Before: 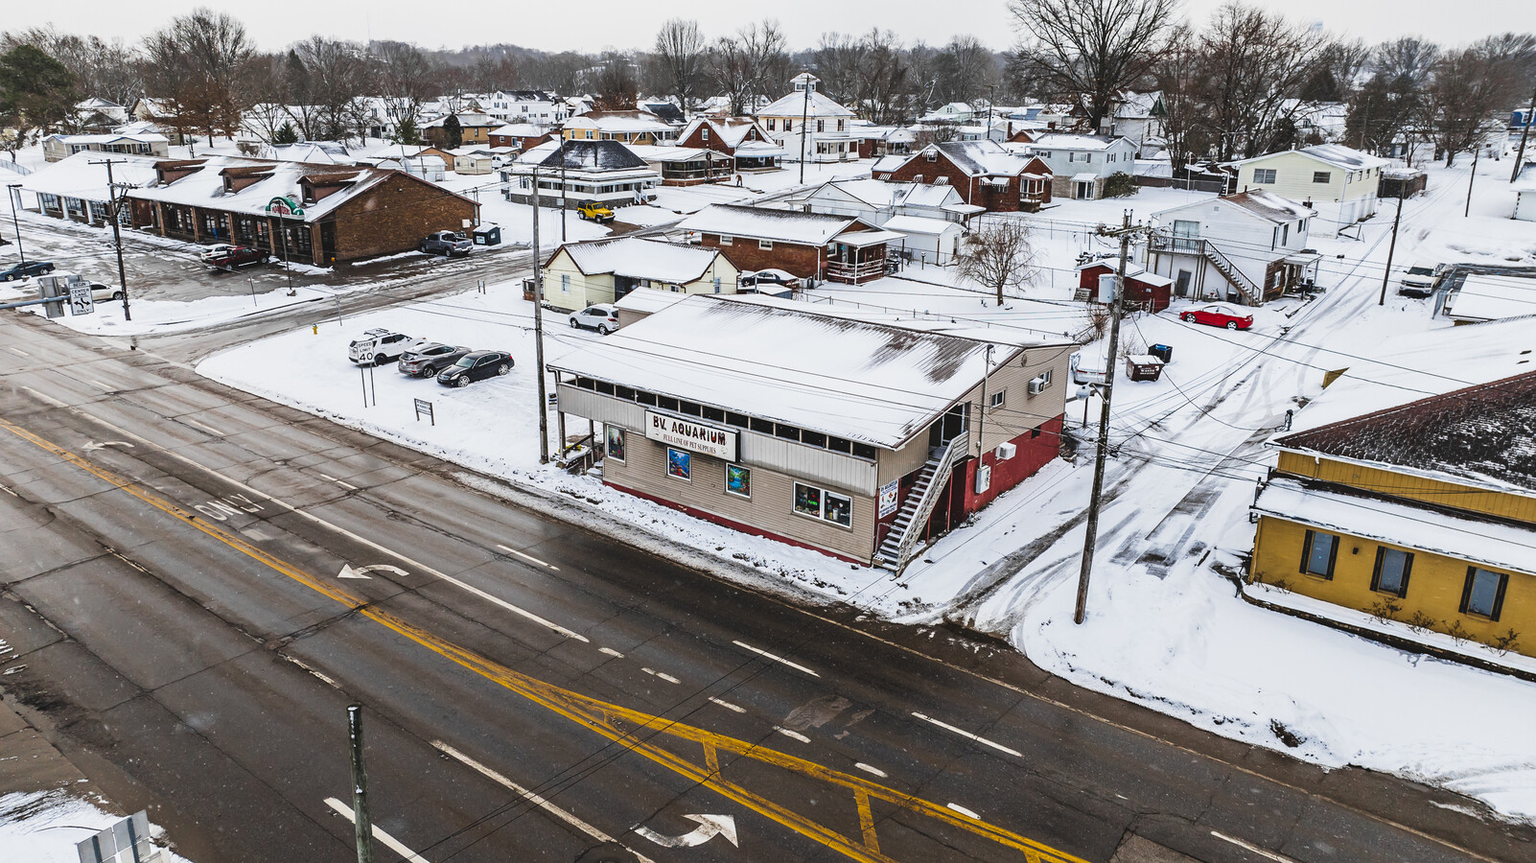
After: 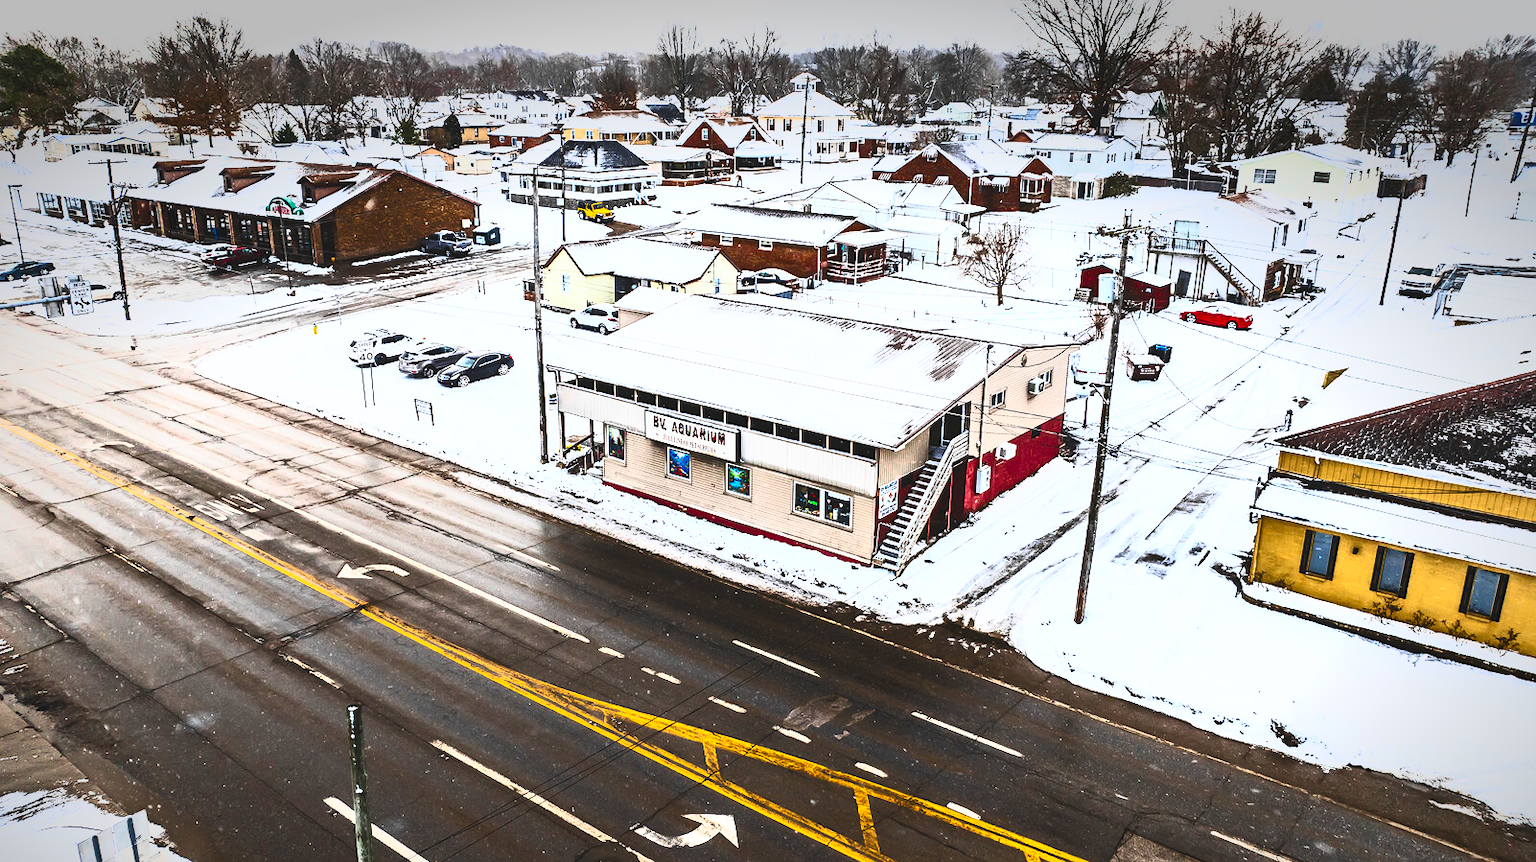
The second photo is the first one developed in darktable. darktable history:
vignetting: saturation 0.003, center (-0.028, 0.237), automatic ratio true
contrast brightness saturation: contrast 0.843, brightness 0.603, saturation 0.58
